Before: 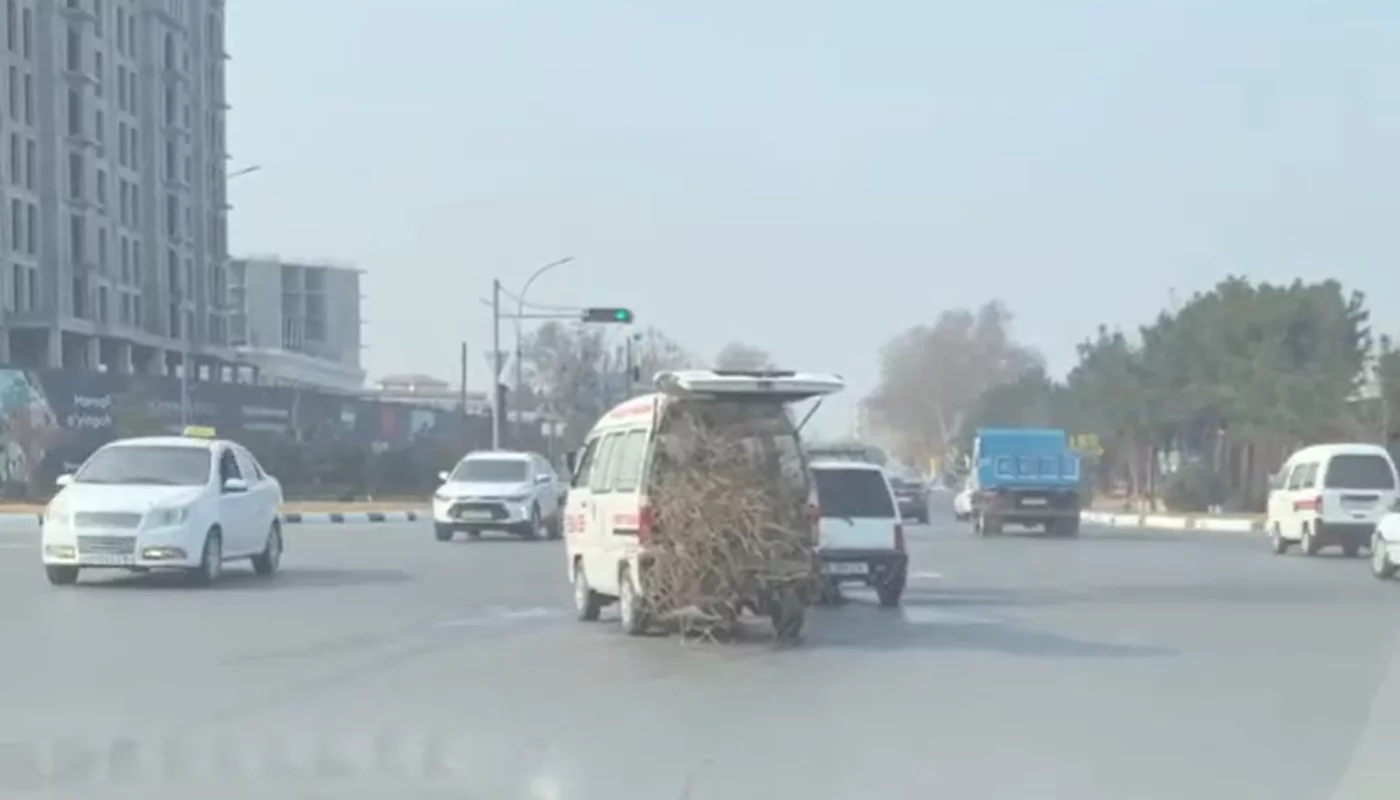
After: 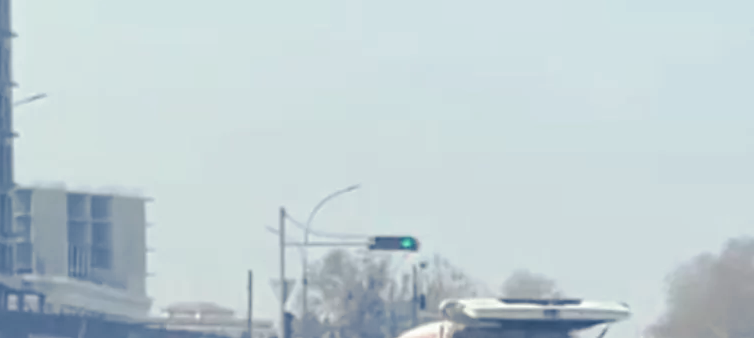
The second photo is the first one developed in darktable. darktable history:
white balance: red 1, blue 1
crop: left 15.306%, top 9.065%, right 30.789%, bottom 48.638%
contrast brightness saturation: saturation -0.05
split-toning: shadows › hue 226.8°, shadows › saturation 0.84
